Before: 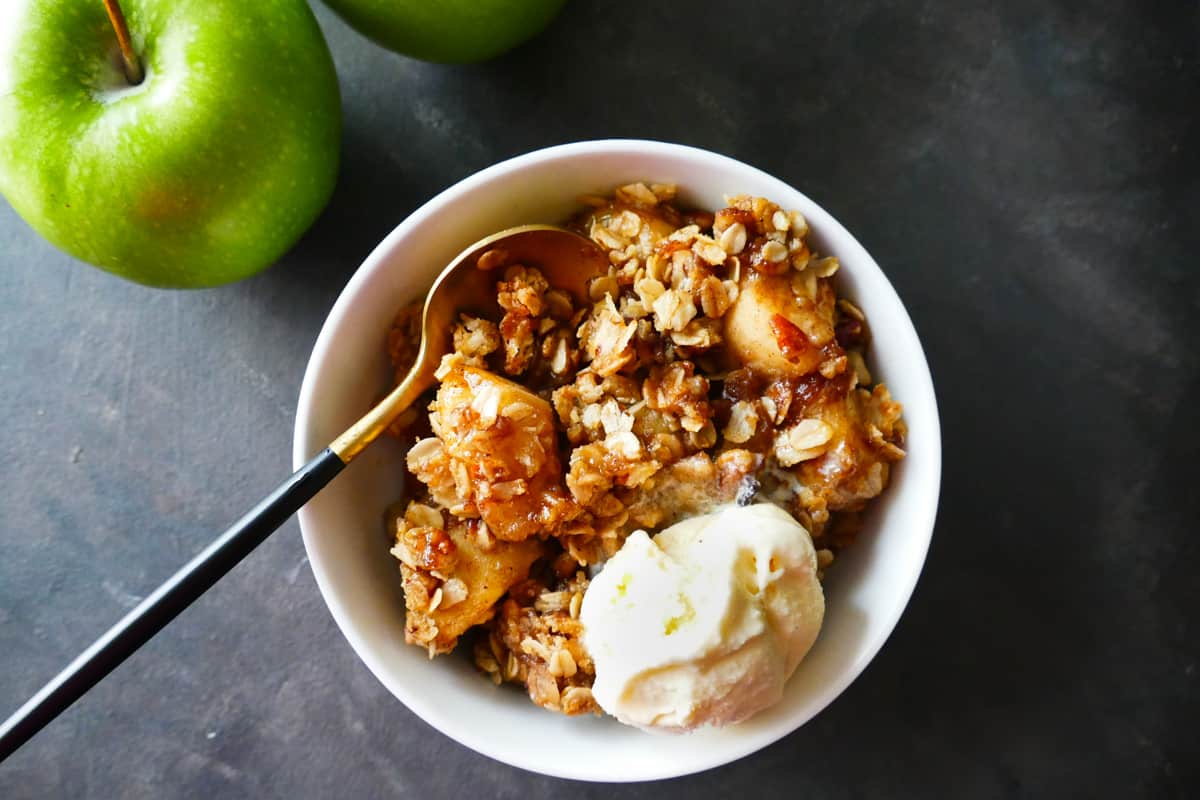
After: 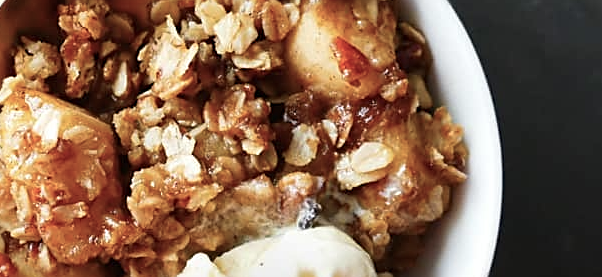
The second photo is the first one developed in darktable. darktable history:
crop: left 36.607%, top 34.735%, right 13.146%, bottom 30.611%
color balance: input saturation 80.07%
sharpen: on, module defaults
